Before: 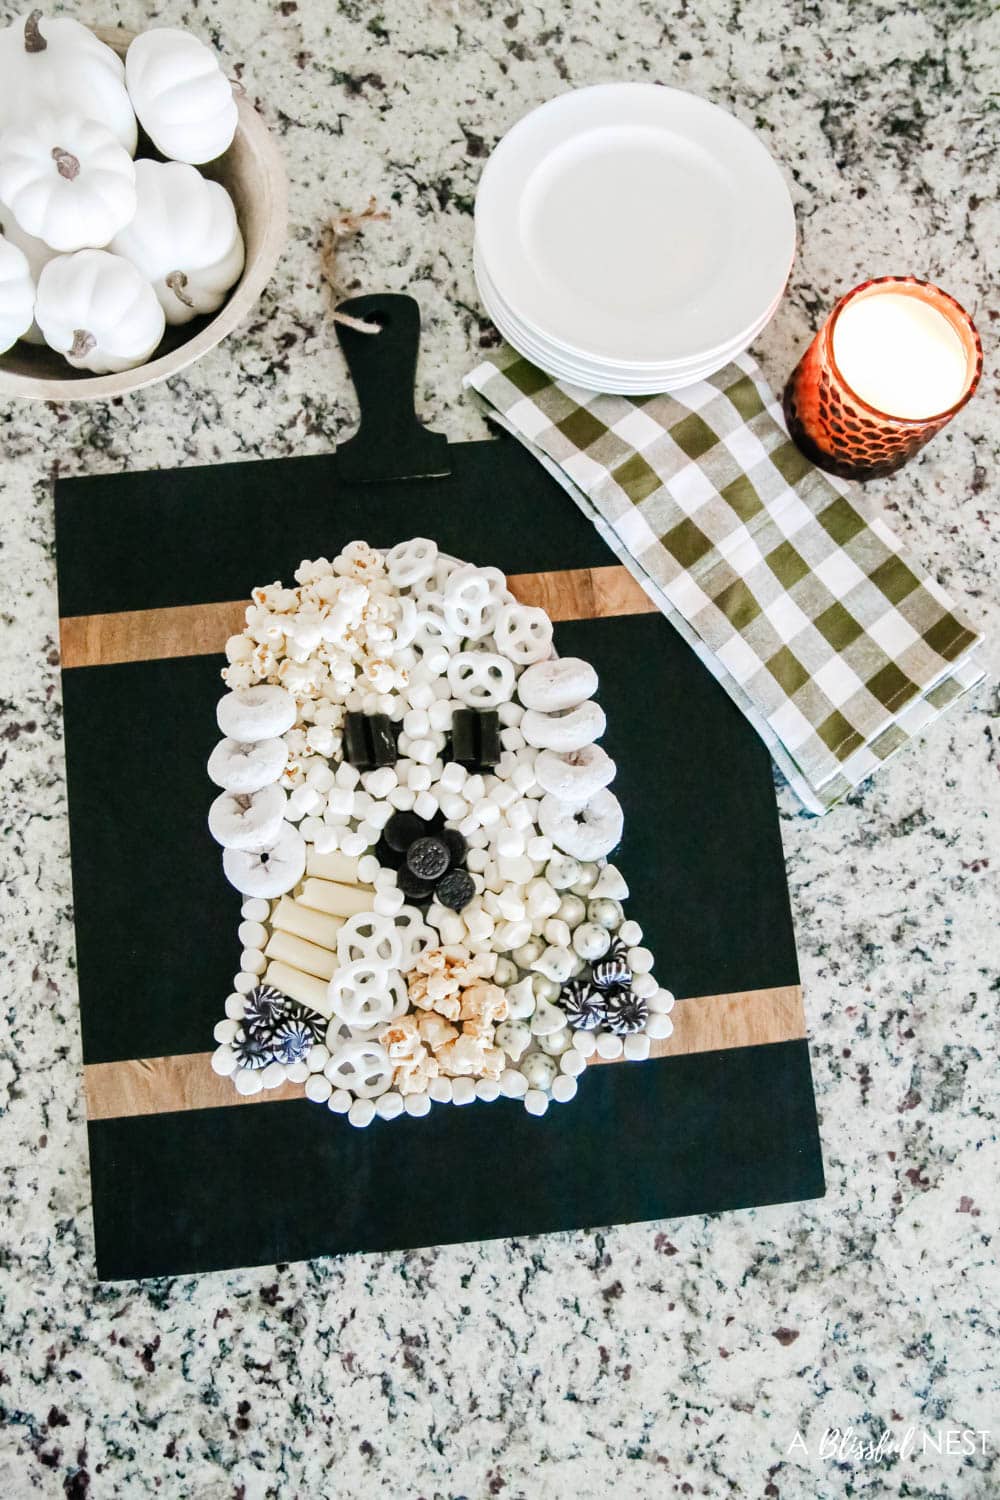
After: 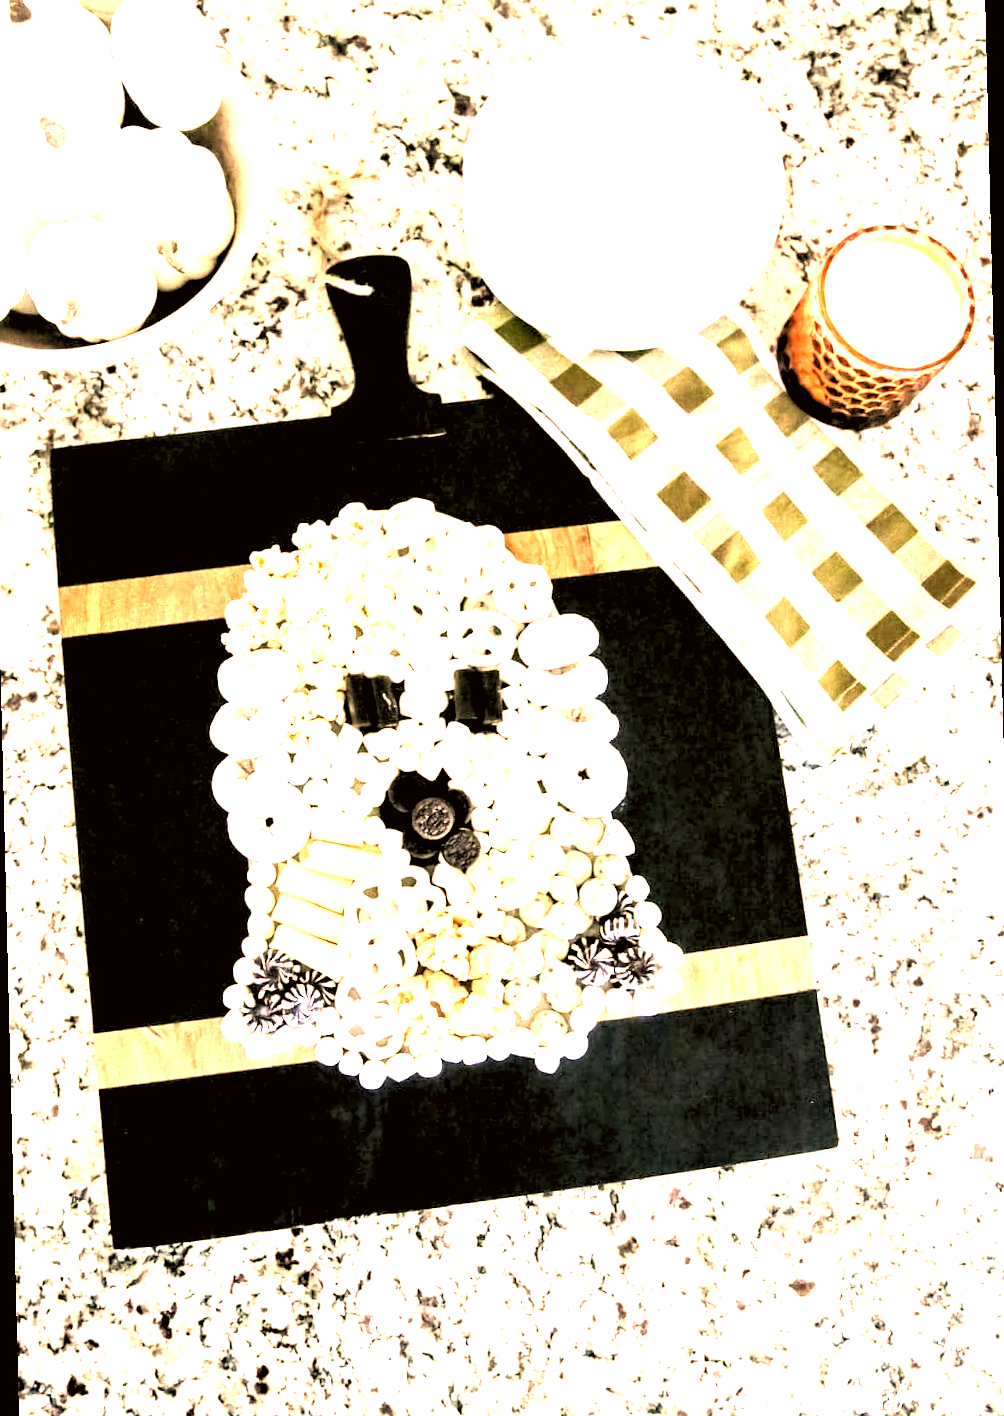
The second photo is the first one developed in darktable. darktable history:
exposure: black level correction 0.001, exposure 1.735 EV, compensate highlight preservation false
color correction: highlights a* 17.94, highlights b* 35.39, shadows a* 1.48, shadows b* 6.42, saturation 1.01
color calibration: illuminant custom, x 0.368, y 0.373, temperature 4330.32 K
rotate and perspective: rotation -1.42°, crop left 0.016, crop right 0.984, crop top 0.035, crop bottom 0.965
rgb levels: levels [[0.034, 0.472, 0.904], [0, 0.5, 1], [0, 0.5, 1]]
contrast brightness saturation: contrast 0.1, saturation -0.3
